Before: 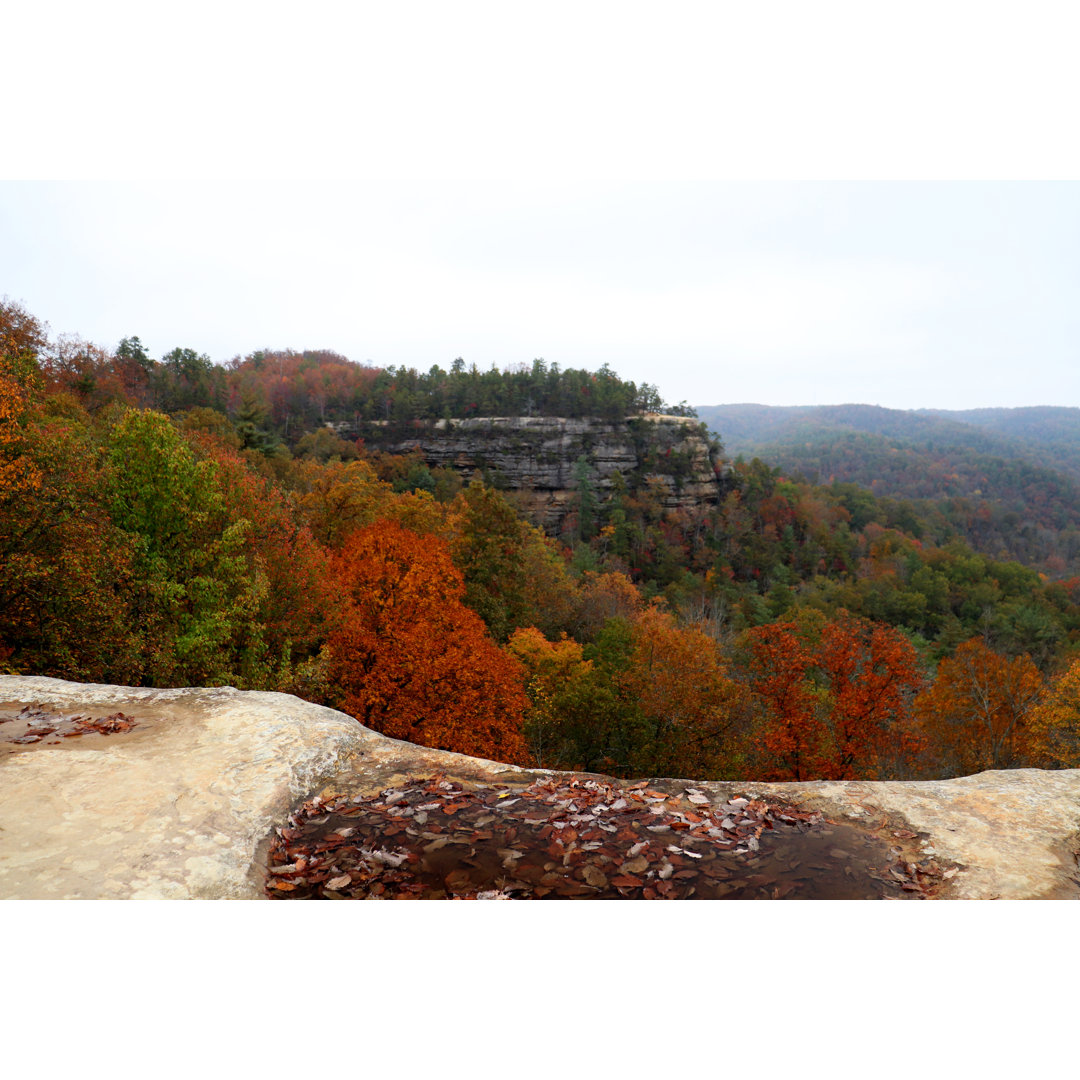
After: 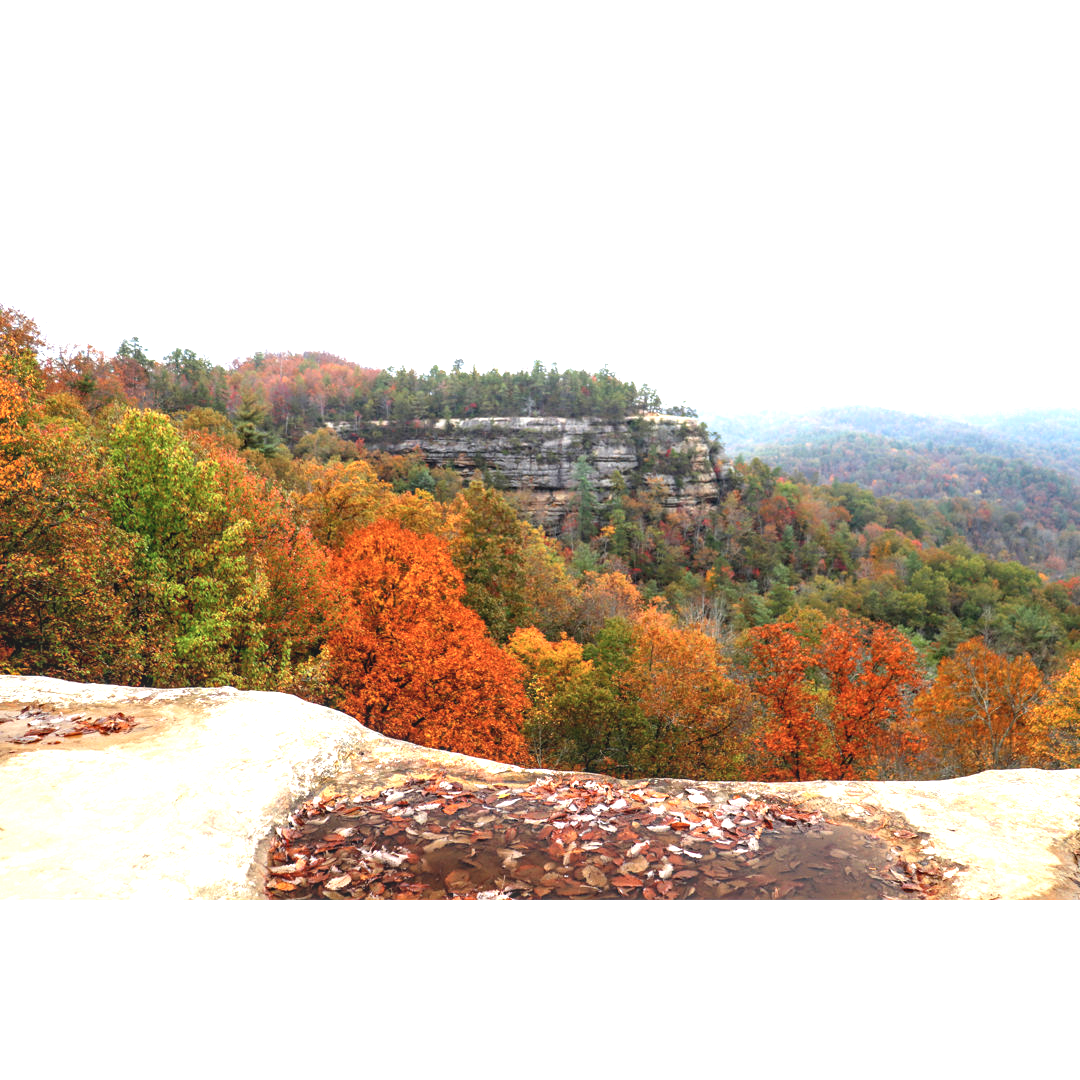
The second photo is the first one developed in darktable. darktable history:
local contrast: on, module defaults
exposure: black level correction 0, exposure 1.199 EV, compensate highlight preservation false
